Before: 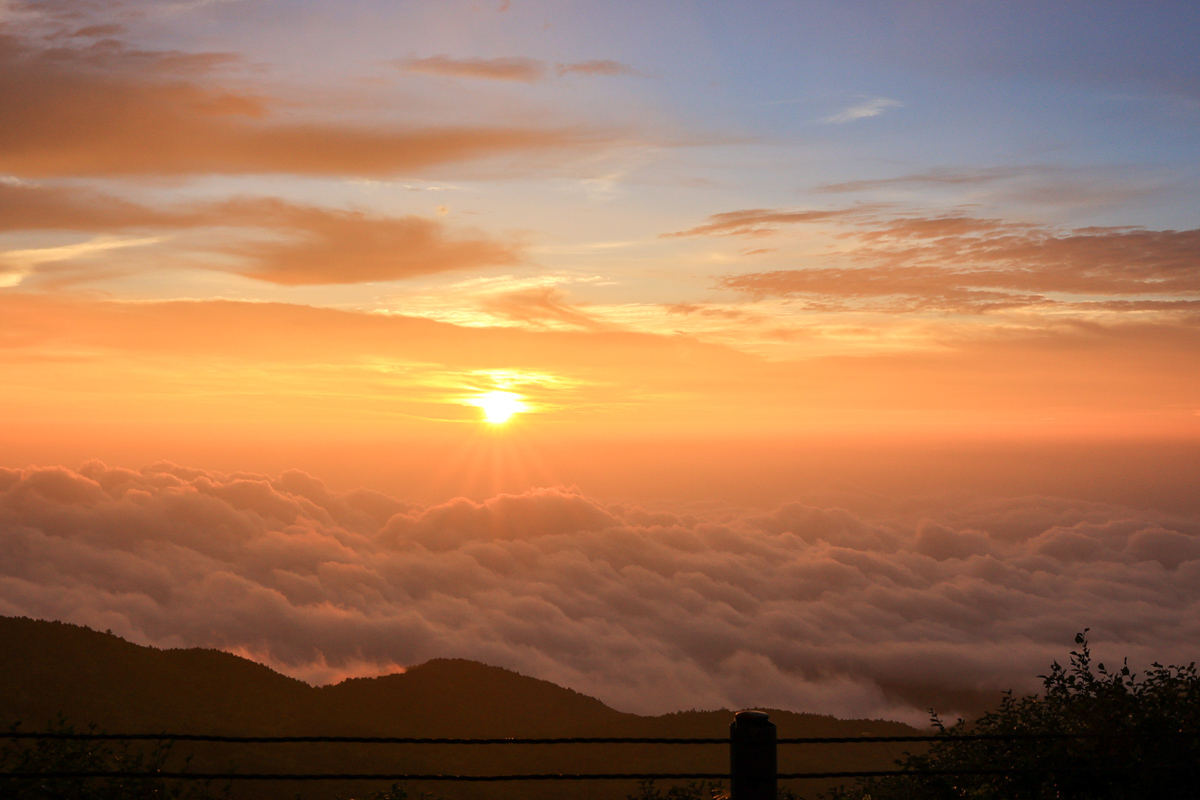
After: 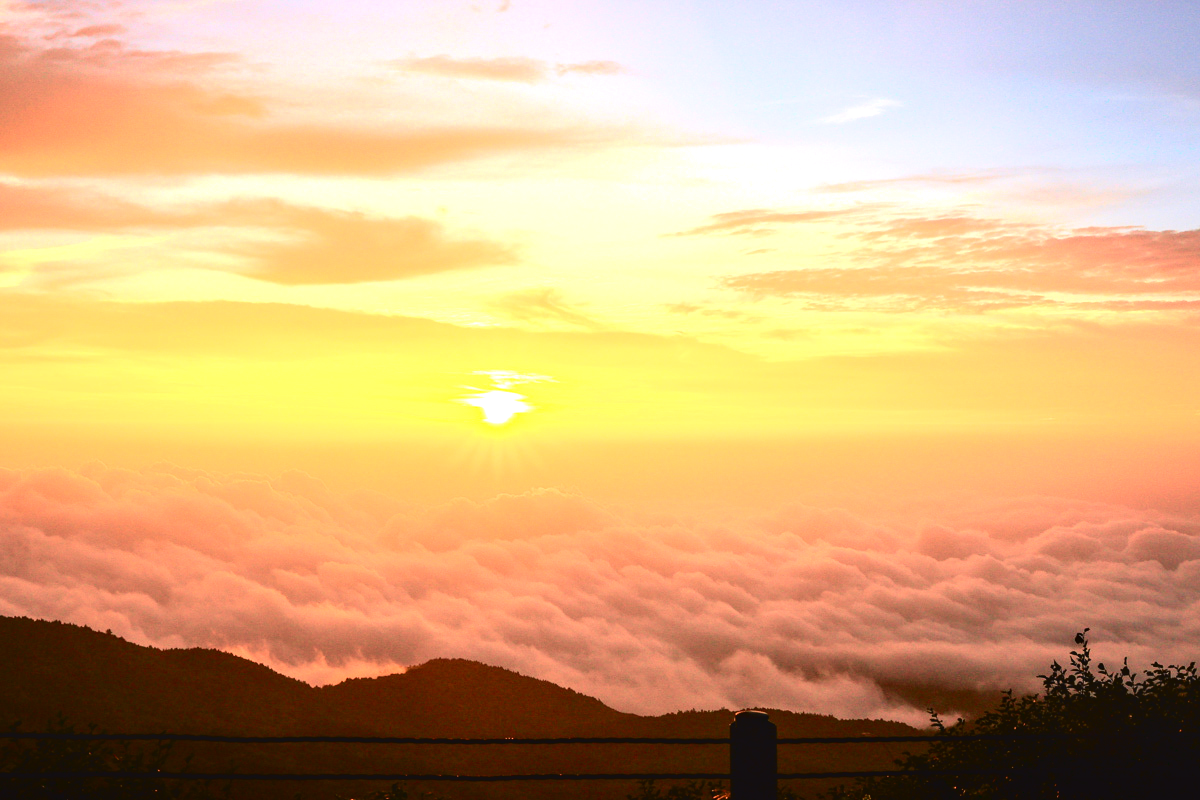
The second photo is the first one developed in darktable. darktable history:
exposure: black level correction 0.001, exposure 1.118 EV, compensate highlight preservation false
local contrast: detail 110%
tone curve: curves: ch0 [(0, 0.011) (0.053, 0.026) (0.174, 0.115) (0.398, 0.444) (0.673, 0.775) (0.829, 0.906) (0.991, 0.981)]; ch1 [(0, 0) (0.276, 0.206) (0.409, 0.383) (0.473, 0.458) (0.492, 0.501) (0.512, 0.513) (0.54, 0.543) (0.585, 0.617) (0.659, 0.686) (0.78, 0.8) (1, 1)]; ch2 [(0, 0) (0.438, 0.449) (0.473, 0.469) (0.503, 0.5) (0.523, 0.534) (0.562, 0.594) (0.612, 0.635) (0.695, 0.713) (1, 1)], color space Lab, independent channels, preserve colors none
tone equalizer: -8 EV -0.392 EV, -7 EV -0.376 EV, -6 EV -0.303 EV, -5 EV -0.252 EV, -3 EV 0.229 EV, -2 EV 0.305 EV, -1 EV 0.405 EV, +0 EV 0.447 EV, edges refinement/feathering 500, mask exposure compensation -1.57 EV, preserve details no
